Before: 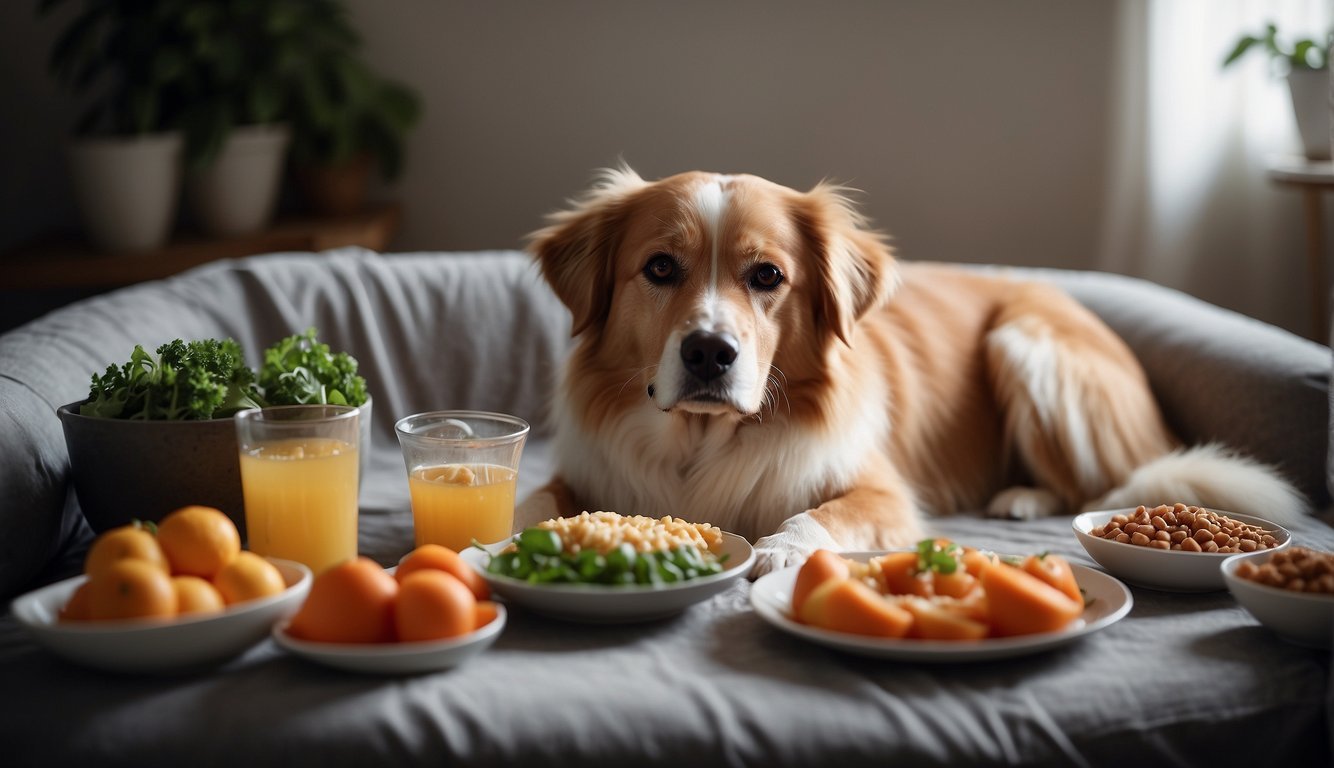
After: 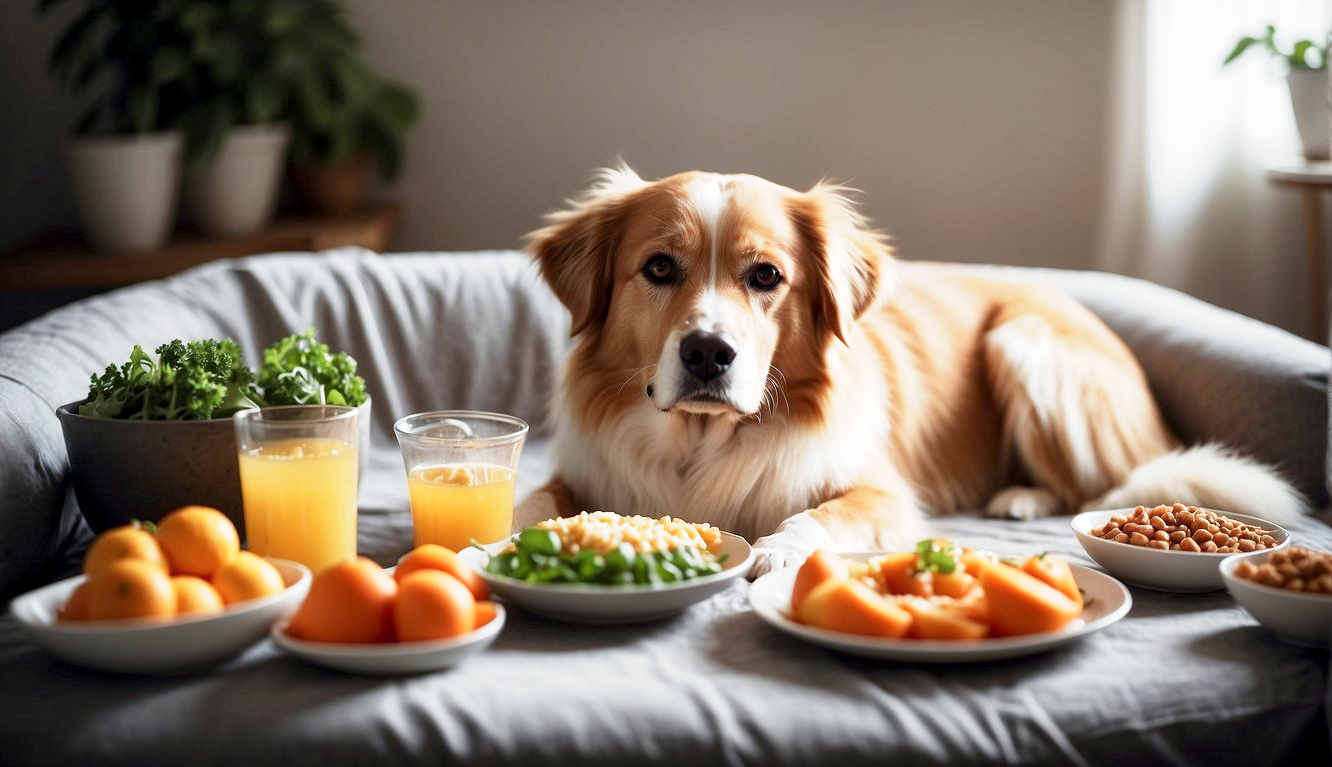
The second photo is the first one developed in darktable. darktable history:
exposure: black level correction 0.001, exposure 0.498 EV, compensate exposure bias true, compensate highlight preservation false
crop: left 0.097%
local contrast: highlights 104%, shadows 102%, detail 119%, midtone range 0.2
base curve: curves: ch0 [(0, 0) (0.088, 0.125) (0.176, 0.251) (0.354, 0.501) (0.613, 0.749) (1, 0.877)], preserve colors none
